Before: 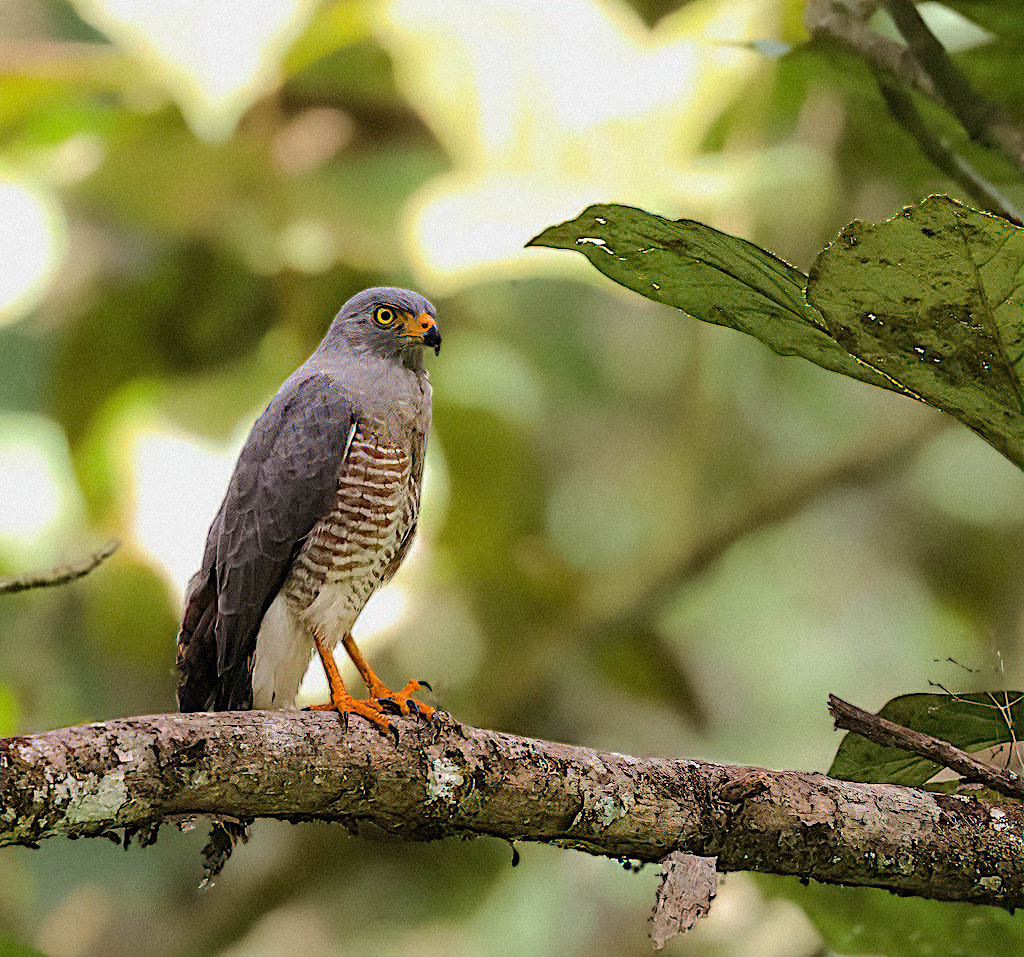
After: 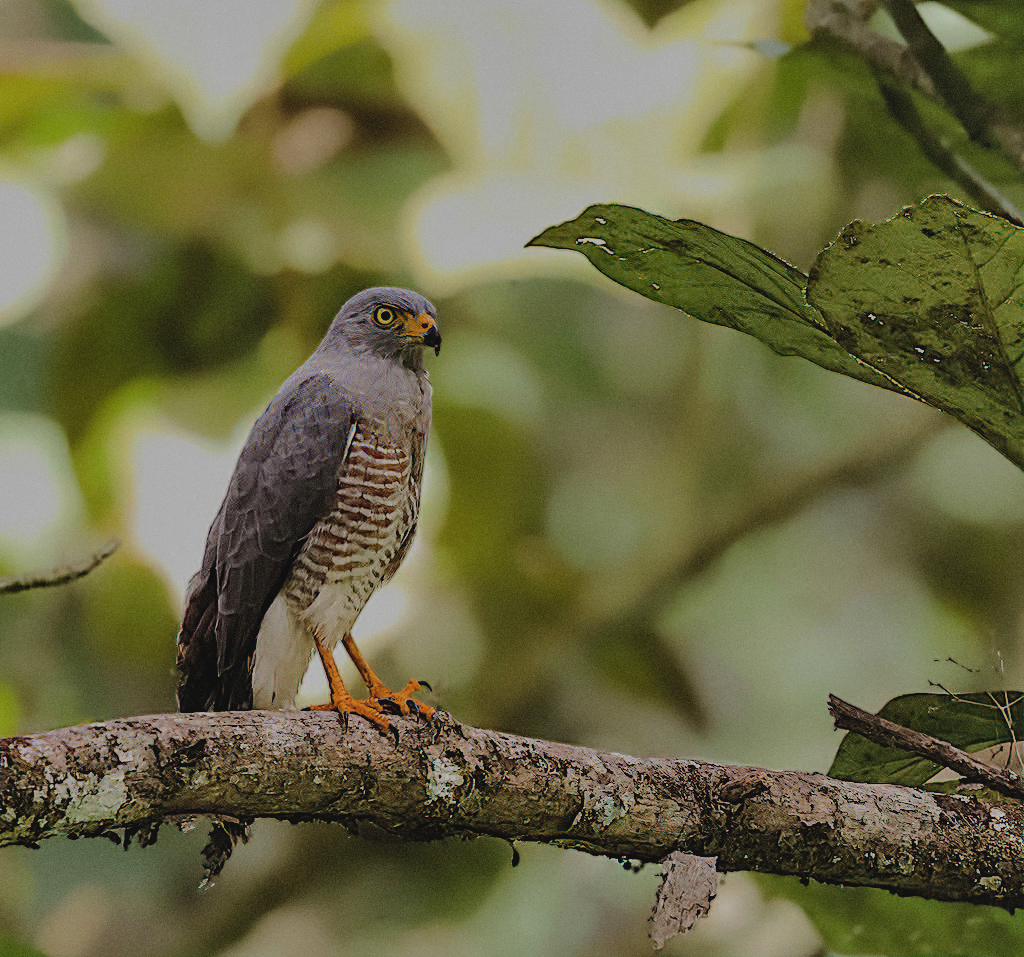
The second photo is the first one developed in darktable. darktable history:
shadows and highlights: white point adjustment 1, soften with gaussian
filmic rgb: middle gray luminance 30%, black relative exposure -9 EV, white relative exposure 7 EV, threshold 6 EV, target black luminance 0%, hardness 2.94, latitude 2.04%, contrast 0.963, highlights saturation mix 5%, shadows ↔ highlights balance 12.16%, add noise in highlights 0, preserve chrominance no, color science v3 (2019), use custom middle-gray values true, iterations of high-quality reconstruction 0, contrast in highlights soft, enable highlight reconstruction true
exposure: black level correction -0.025, exposure -0.117 EV, compensate highlight preservation false
